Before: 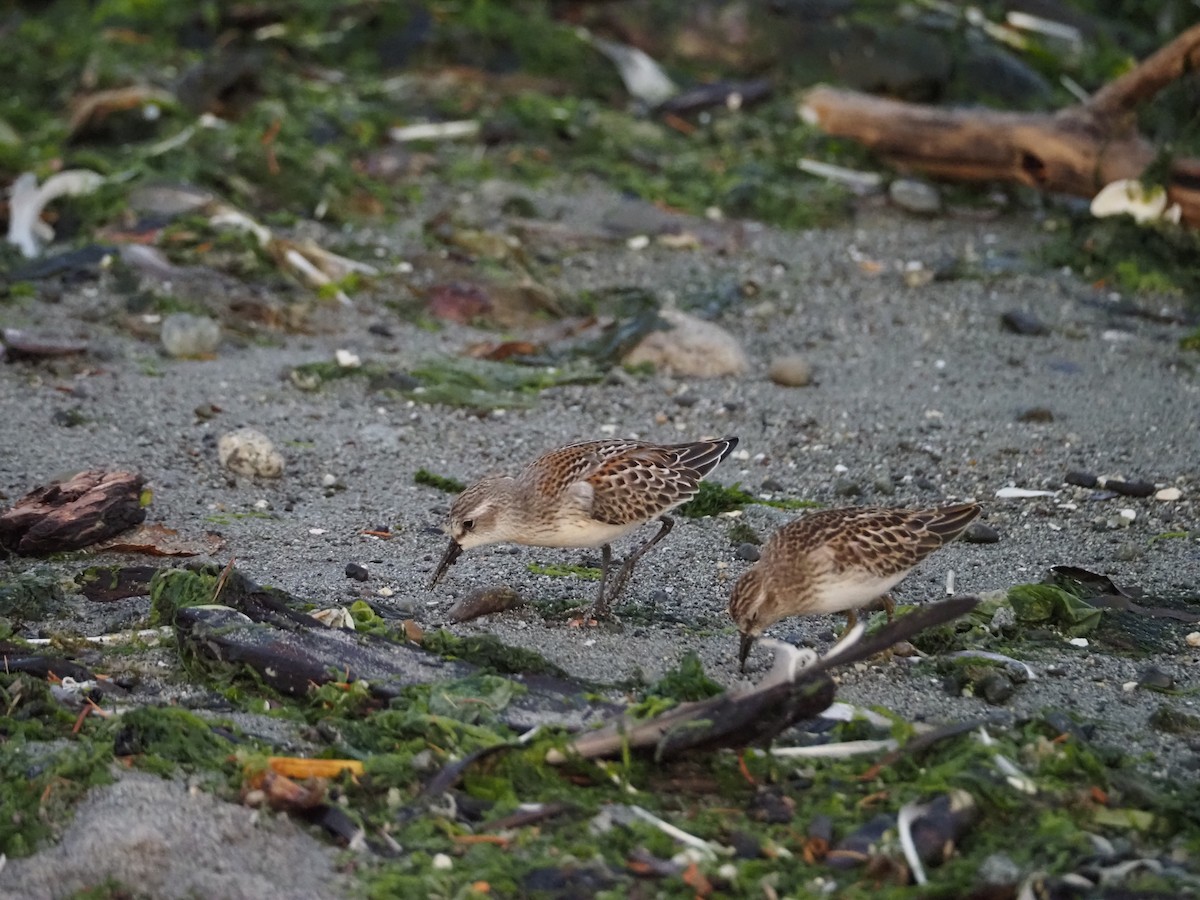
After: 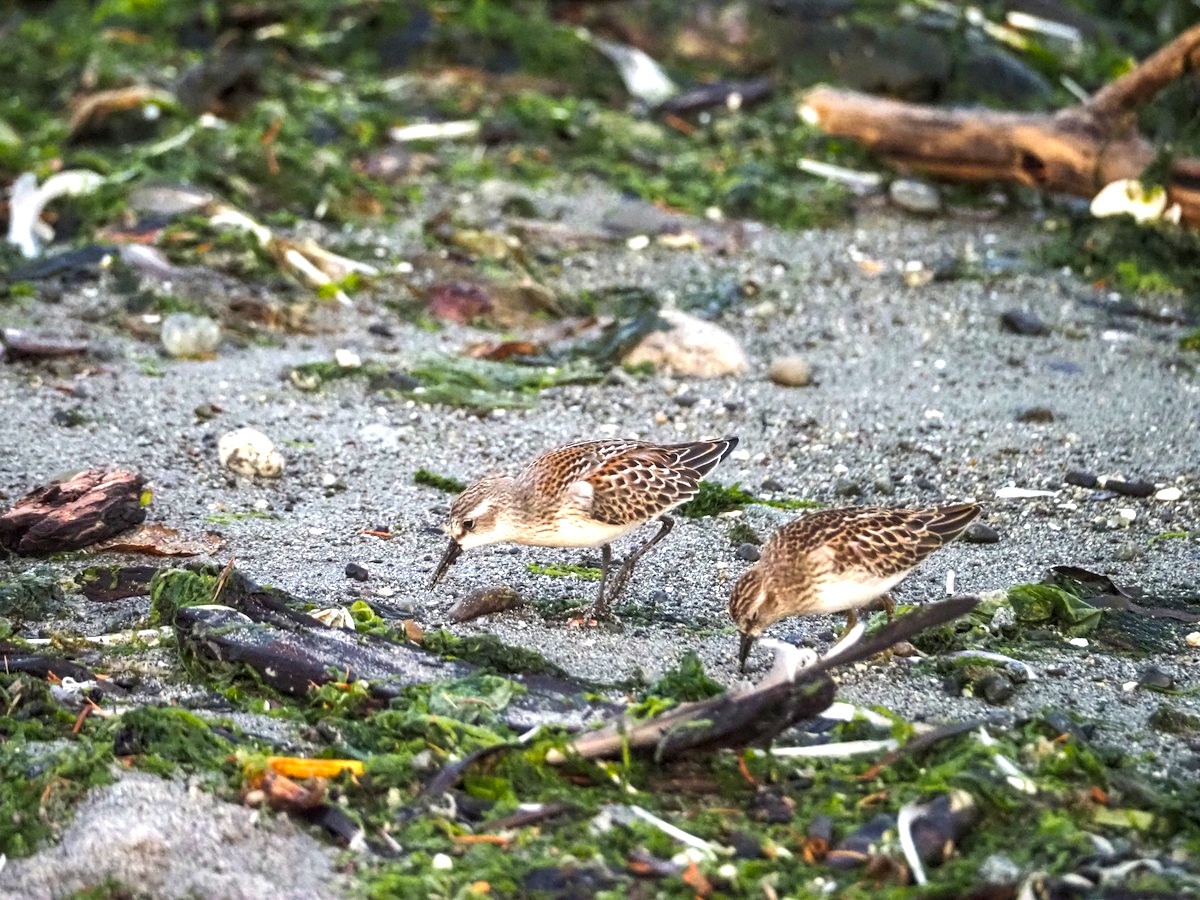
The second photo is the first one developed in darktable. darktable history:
color balance rgb: perceptual saturation grading › global saturation 0.114%, perceptual brilliance grading › global brilliance 30.091%, perceptual brilliance grading › highlights 11.873%, perceptual brilliance grading › mid-tones 23.187%, global vibrance 20%
local contrast: on, module defaults
